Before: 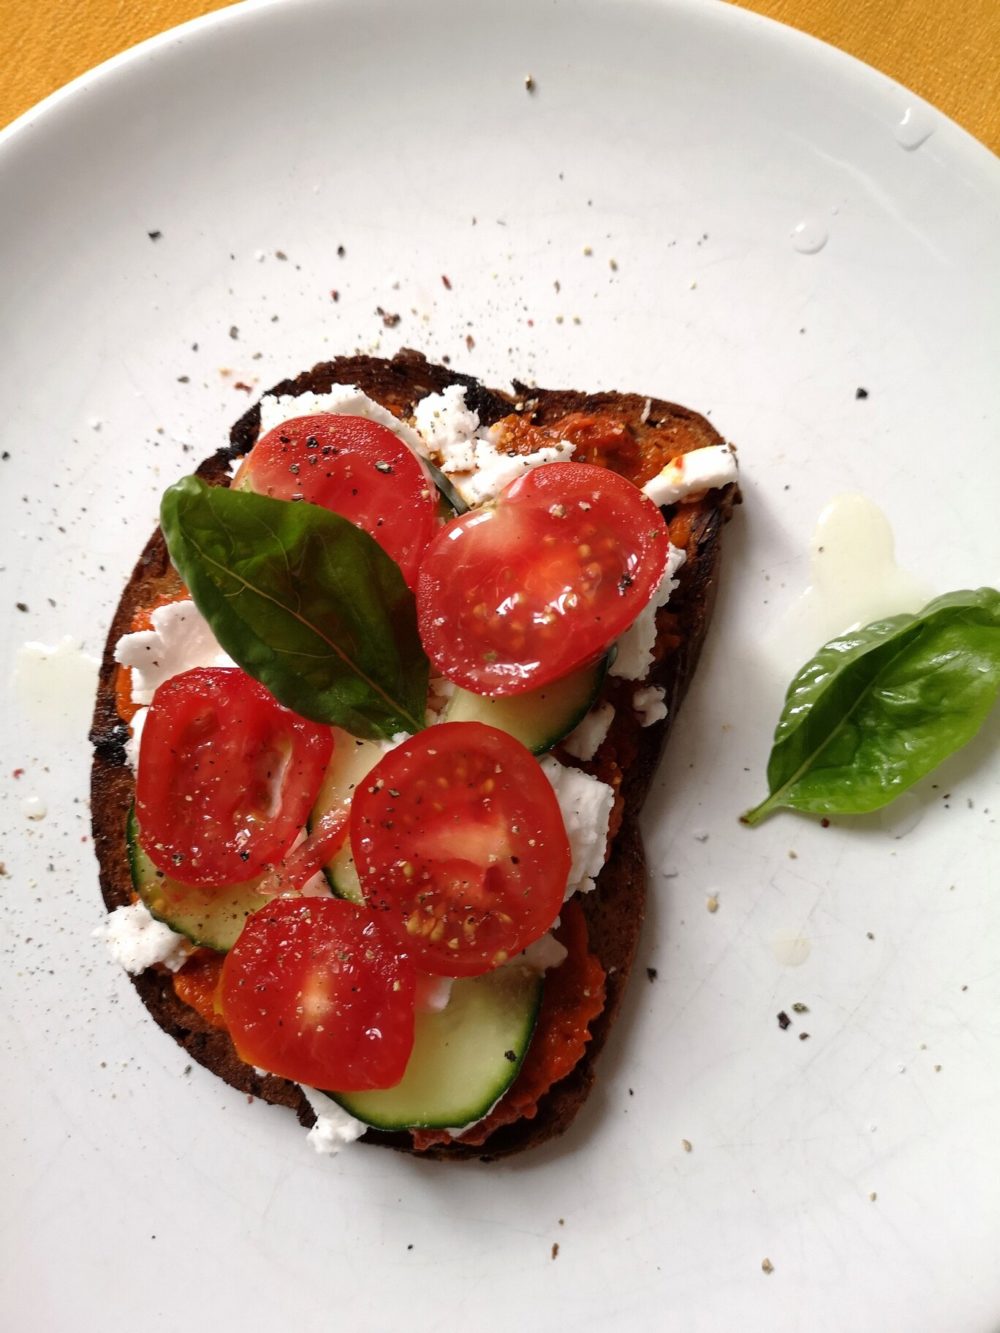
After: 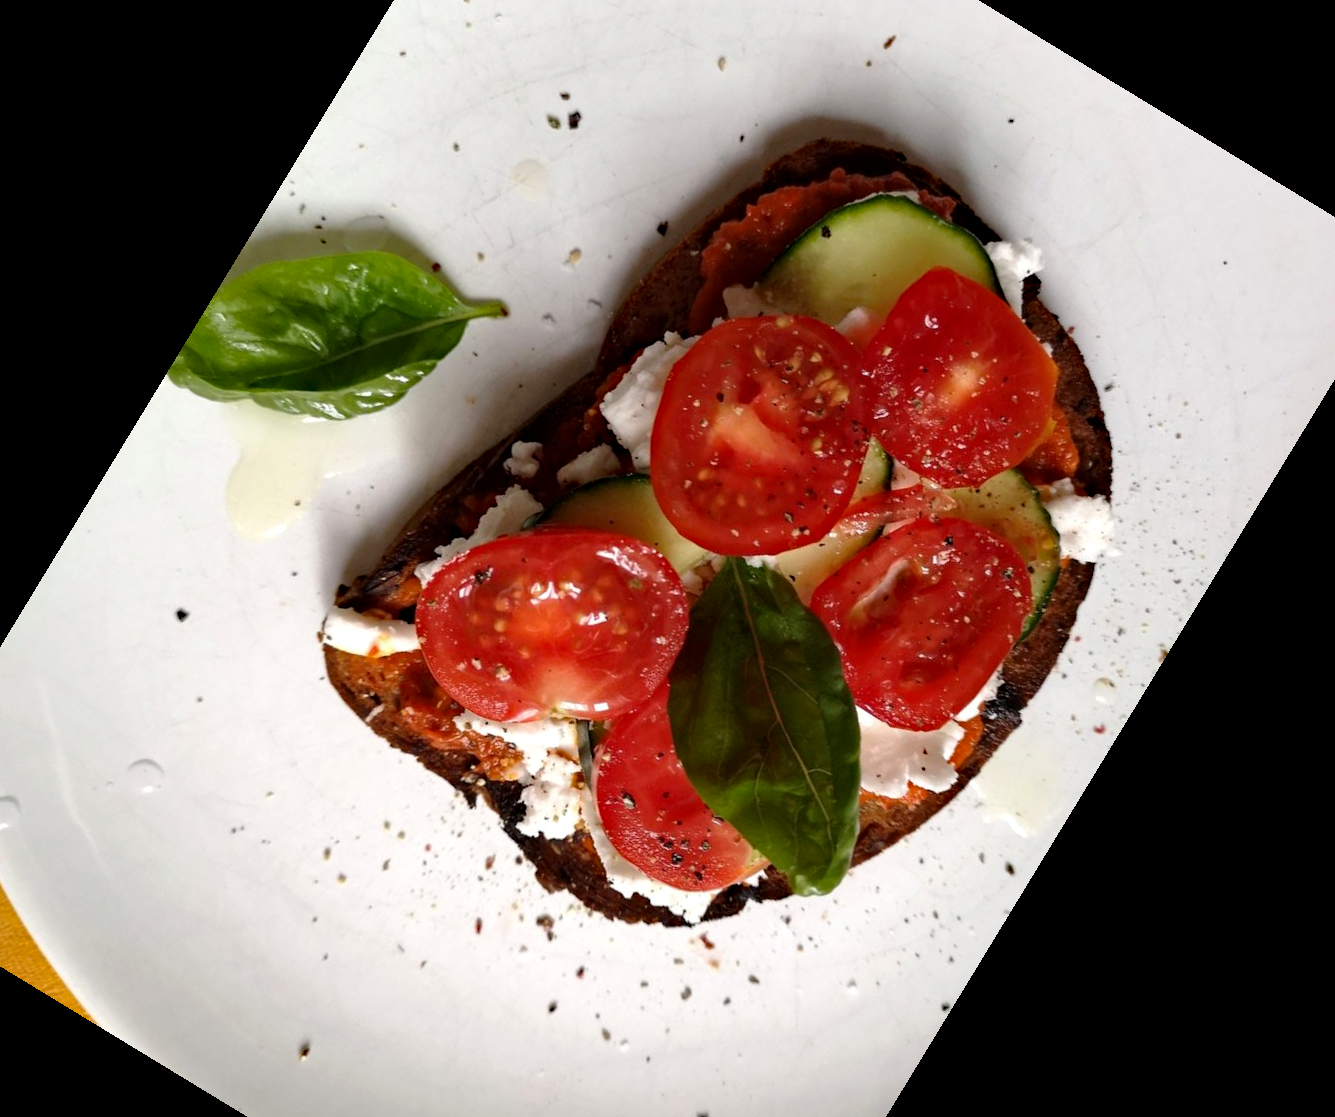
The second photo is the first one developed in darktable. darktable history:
haze removal: strength 0.4, distance 0.22, compatibility mode true, adaptive false
crop and rotate: angle 148.68°, left 9.111%, top 15.603%, right 4.588%, bottom 17.041%
local contrast: mode bilateral grid, contrast 20, coarseness 50, detail 120%, midtone range 0.2
